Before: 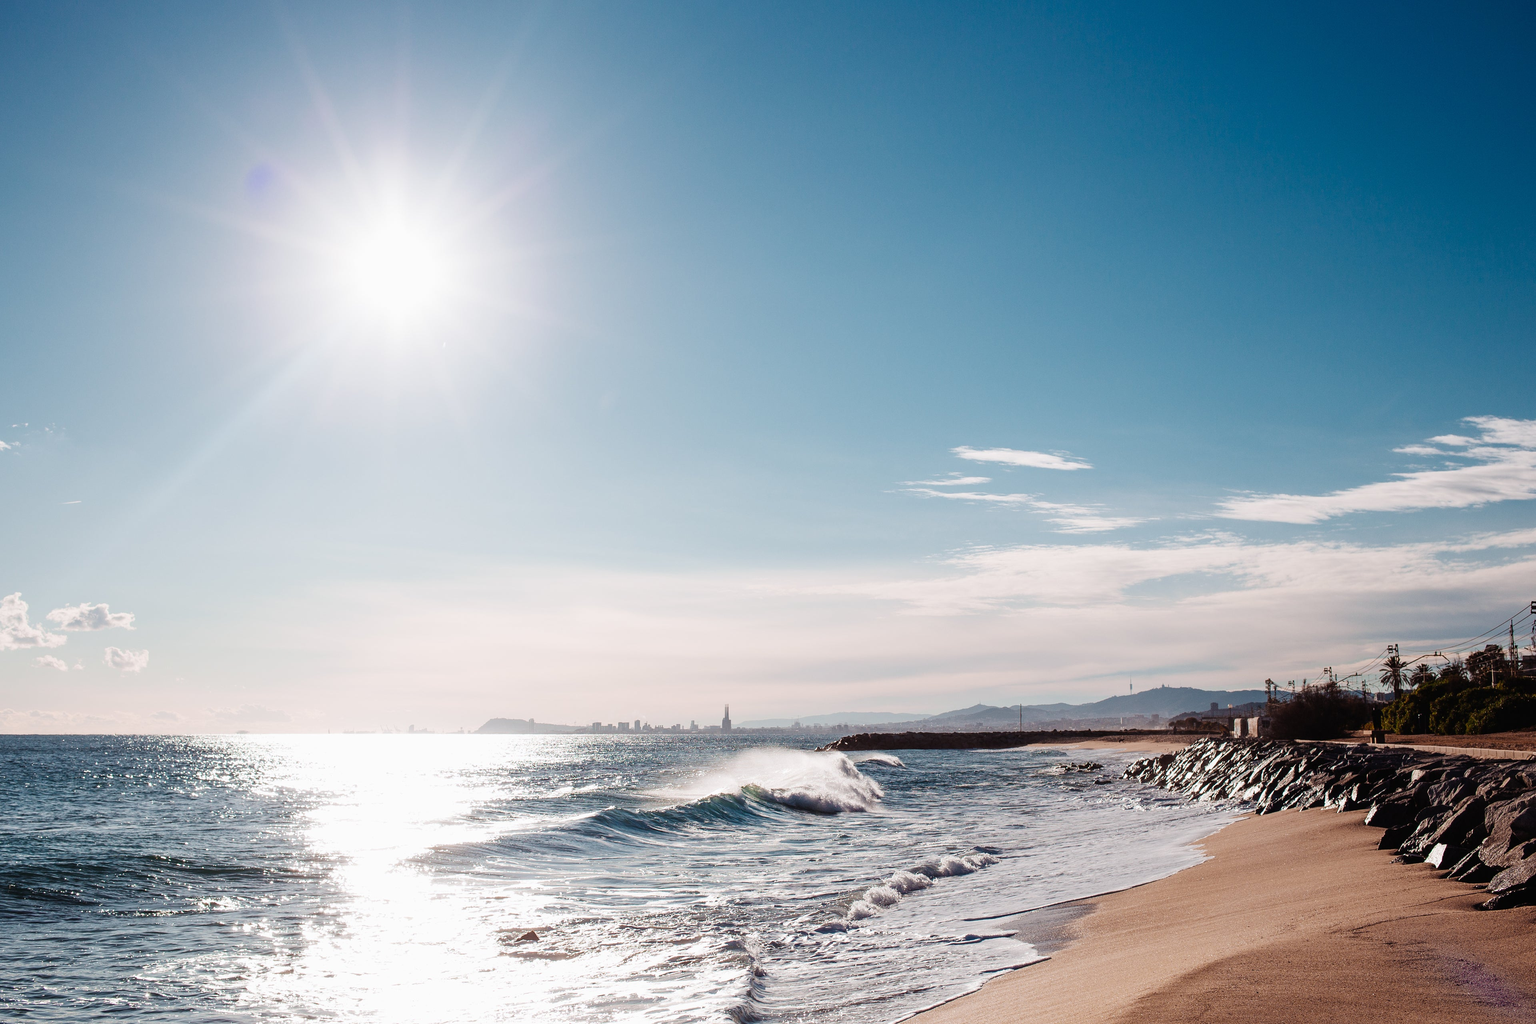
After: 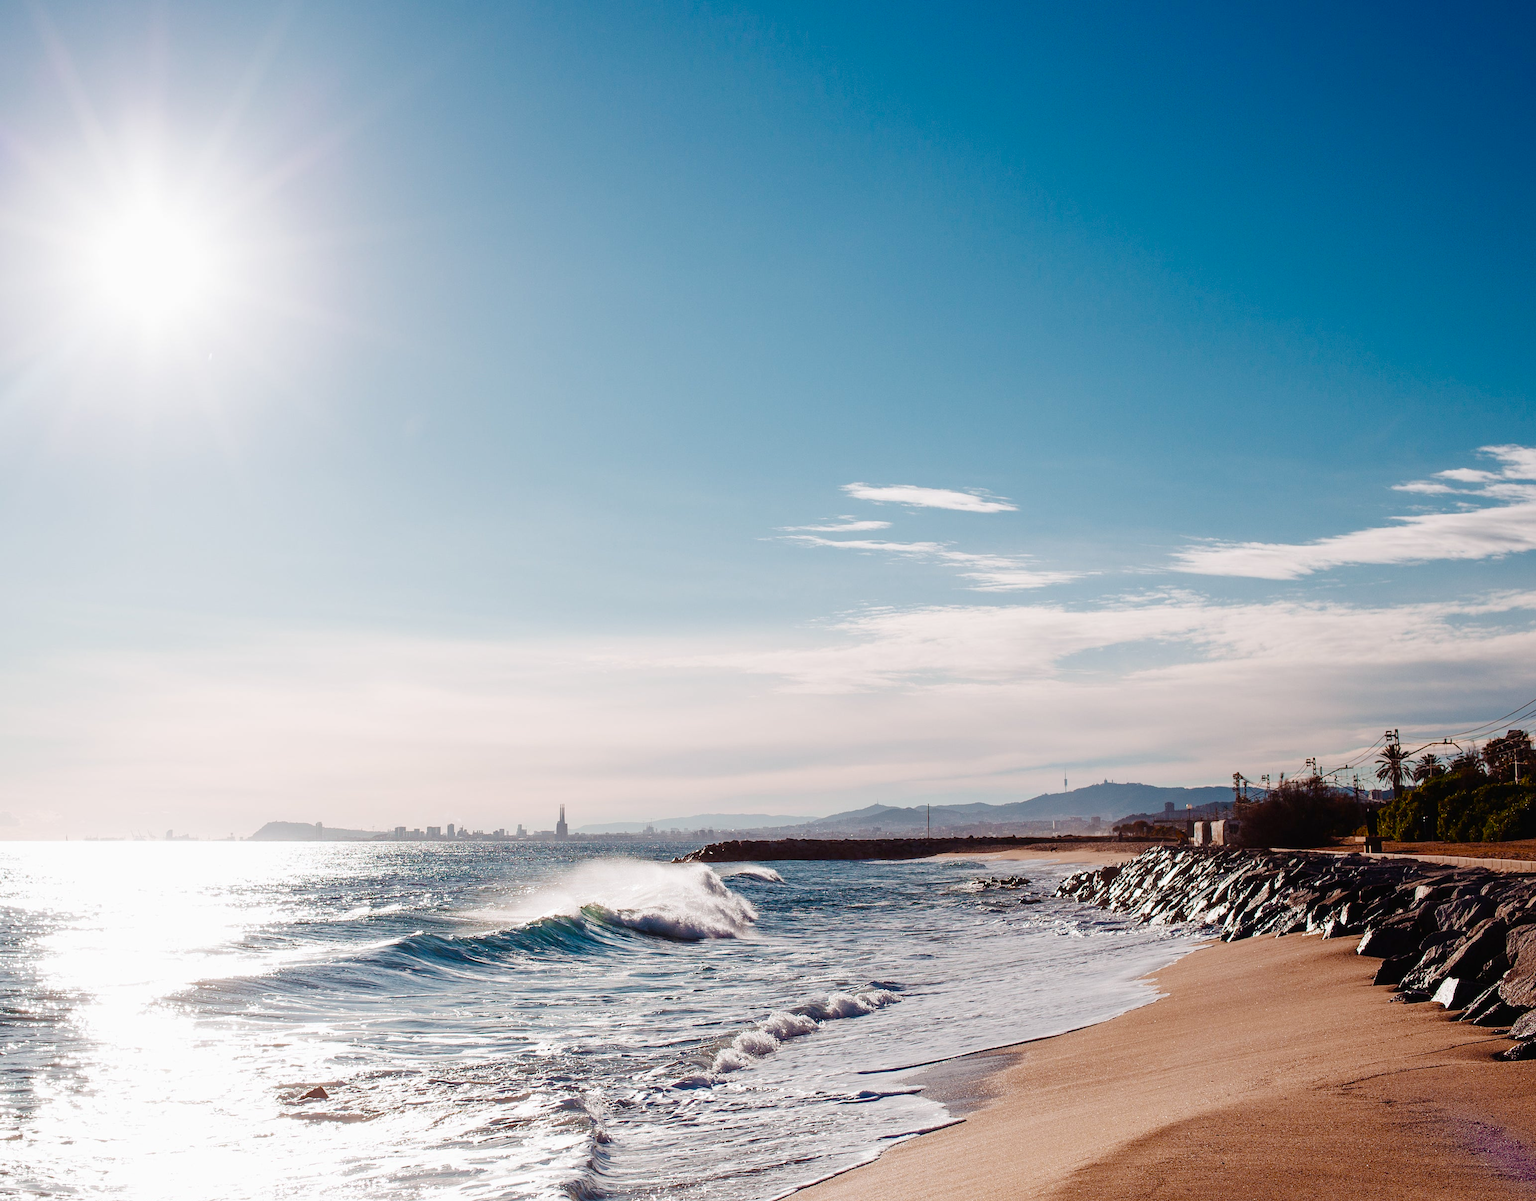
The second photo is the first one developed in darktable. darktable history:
color balance rgb: perceptual saturation grading › global saturation 20%, perceptual saturation grading › highlights -25%, perceptual saturation grading › shadows 50%
crop and rotate: left 17.959%, top 5.771%, right 1.742%
